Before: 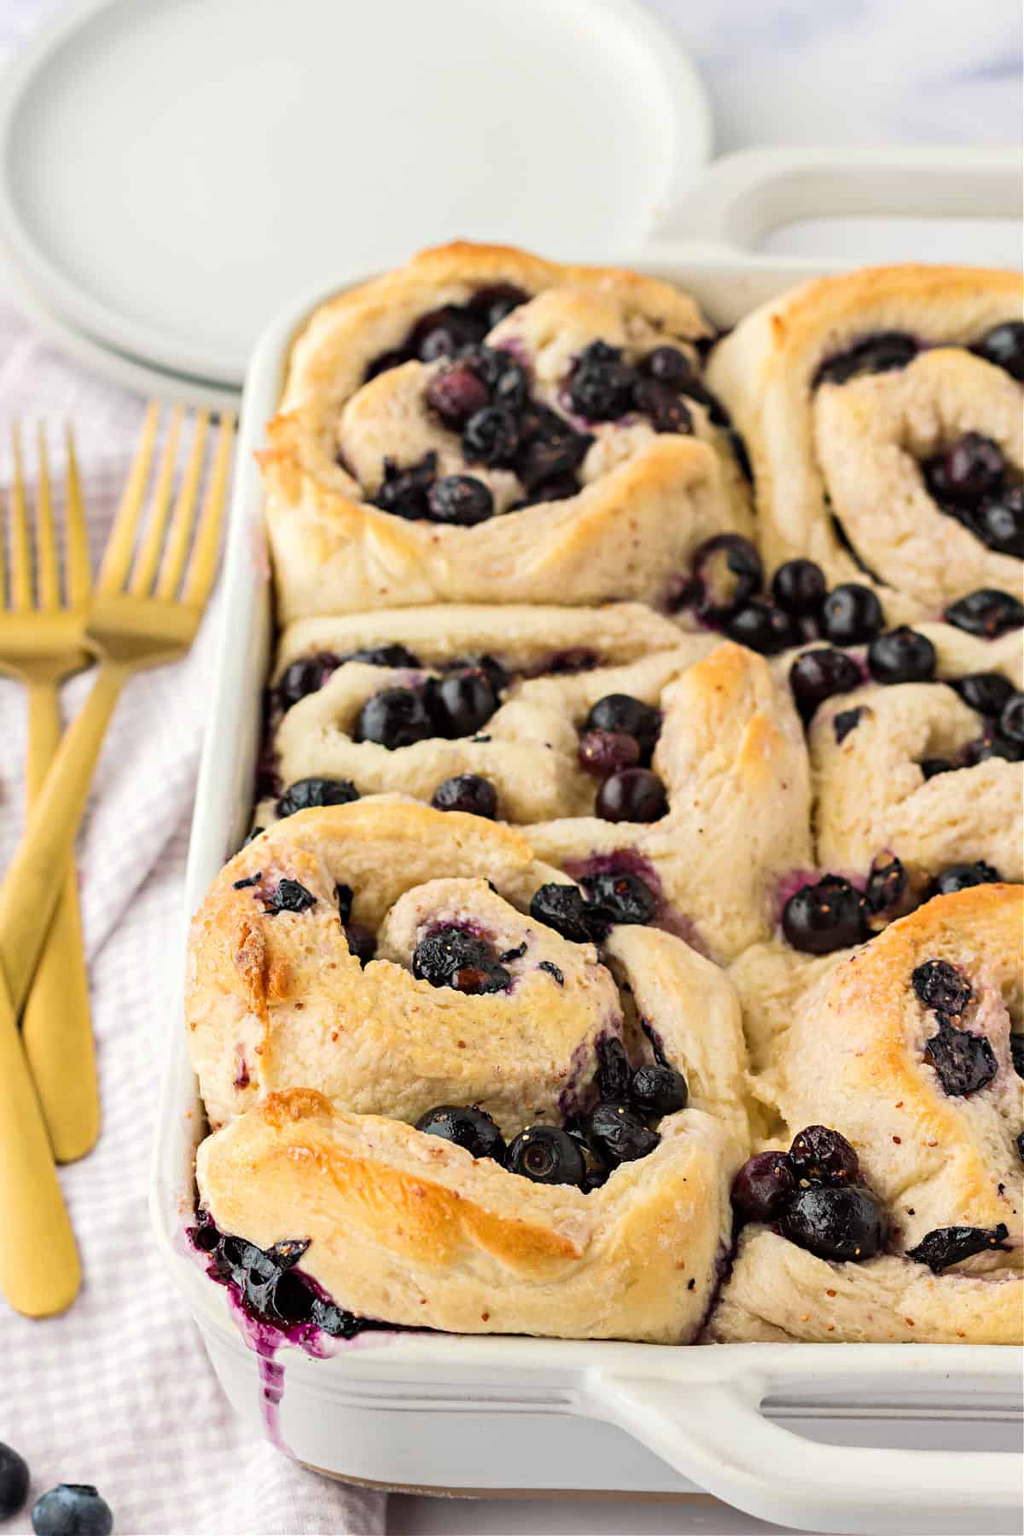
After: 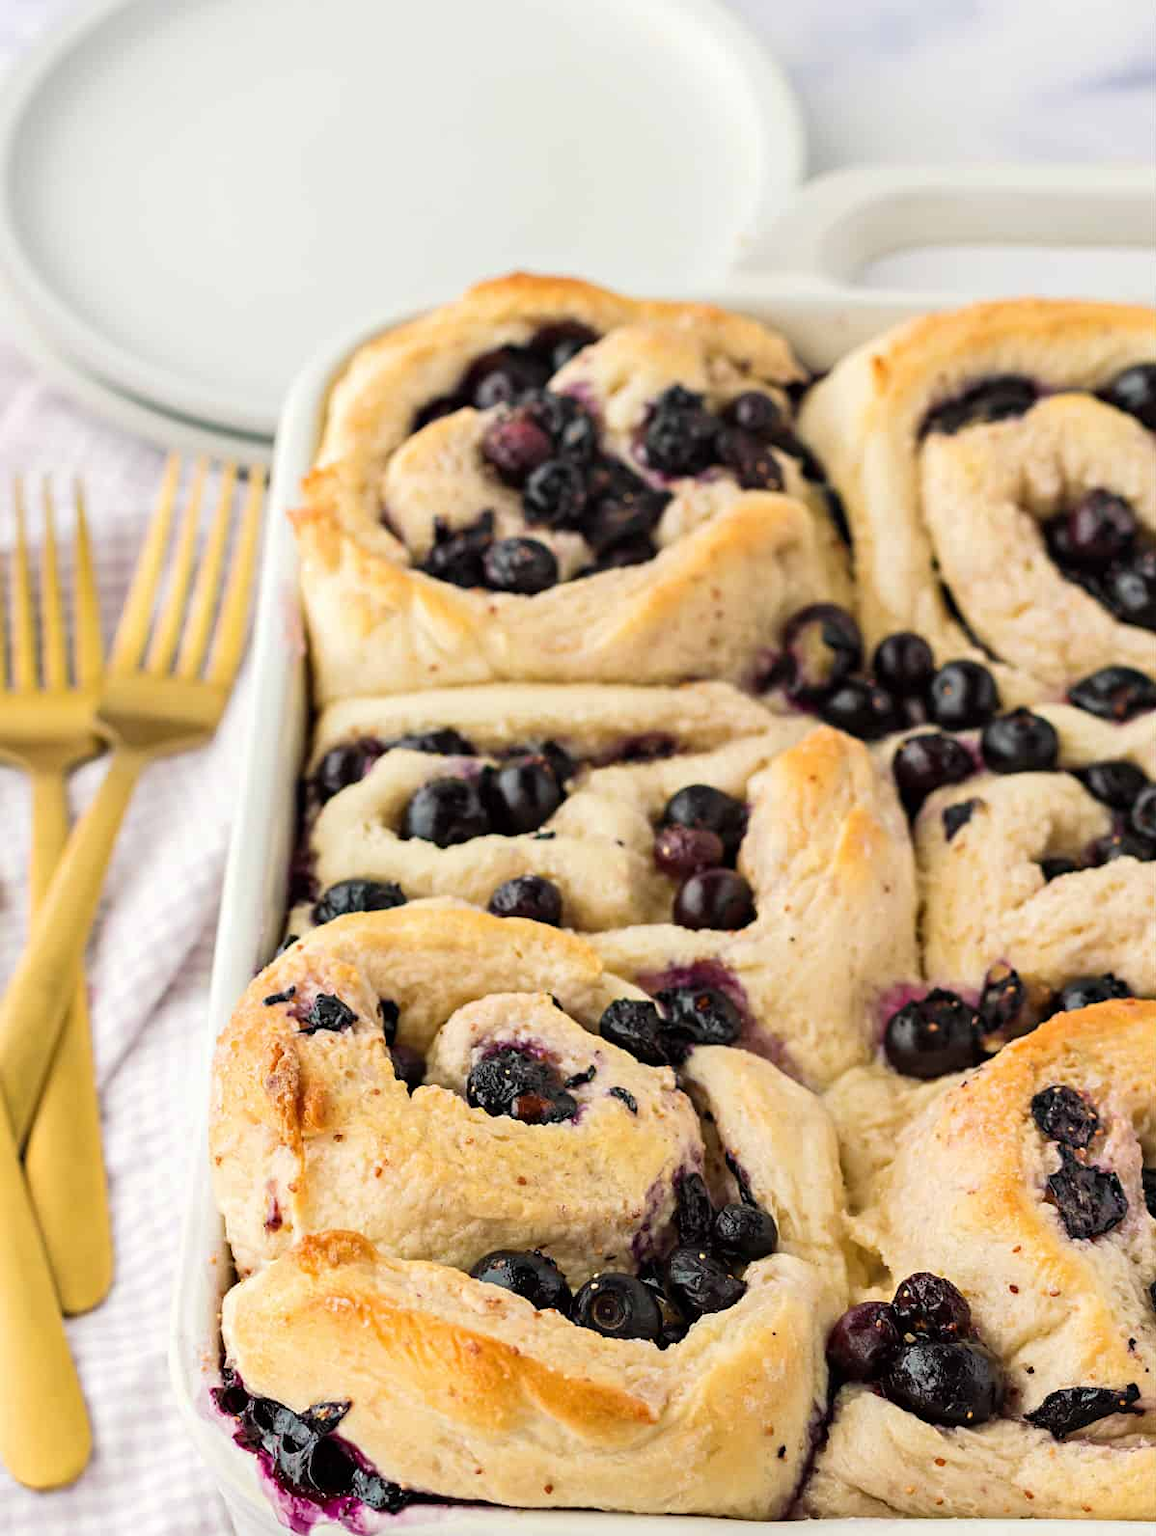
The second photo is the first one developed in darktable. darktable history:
crop and rotate: top 0%, bottom 11.519%
